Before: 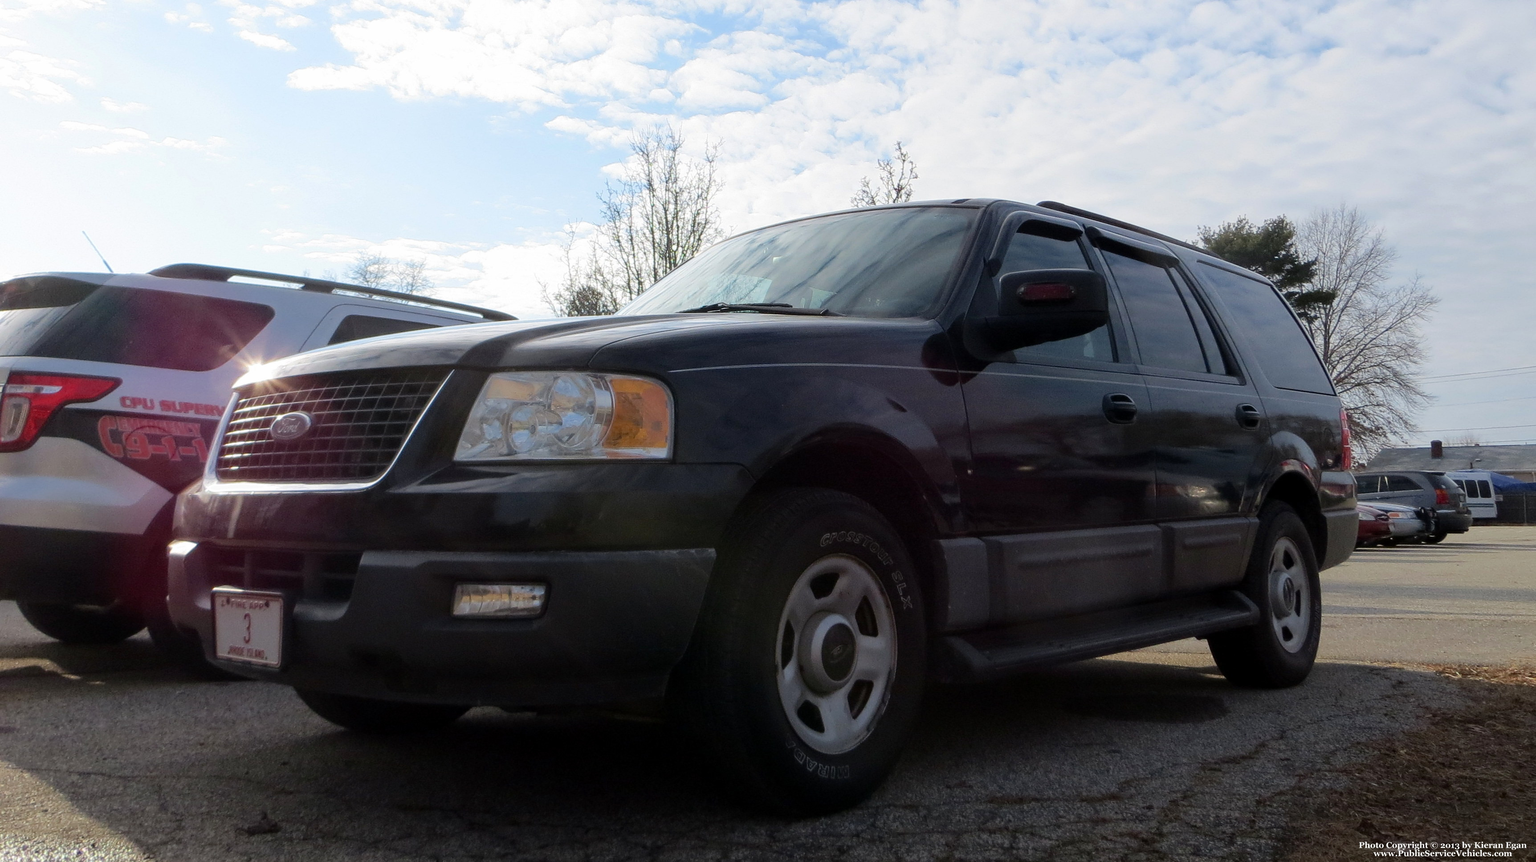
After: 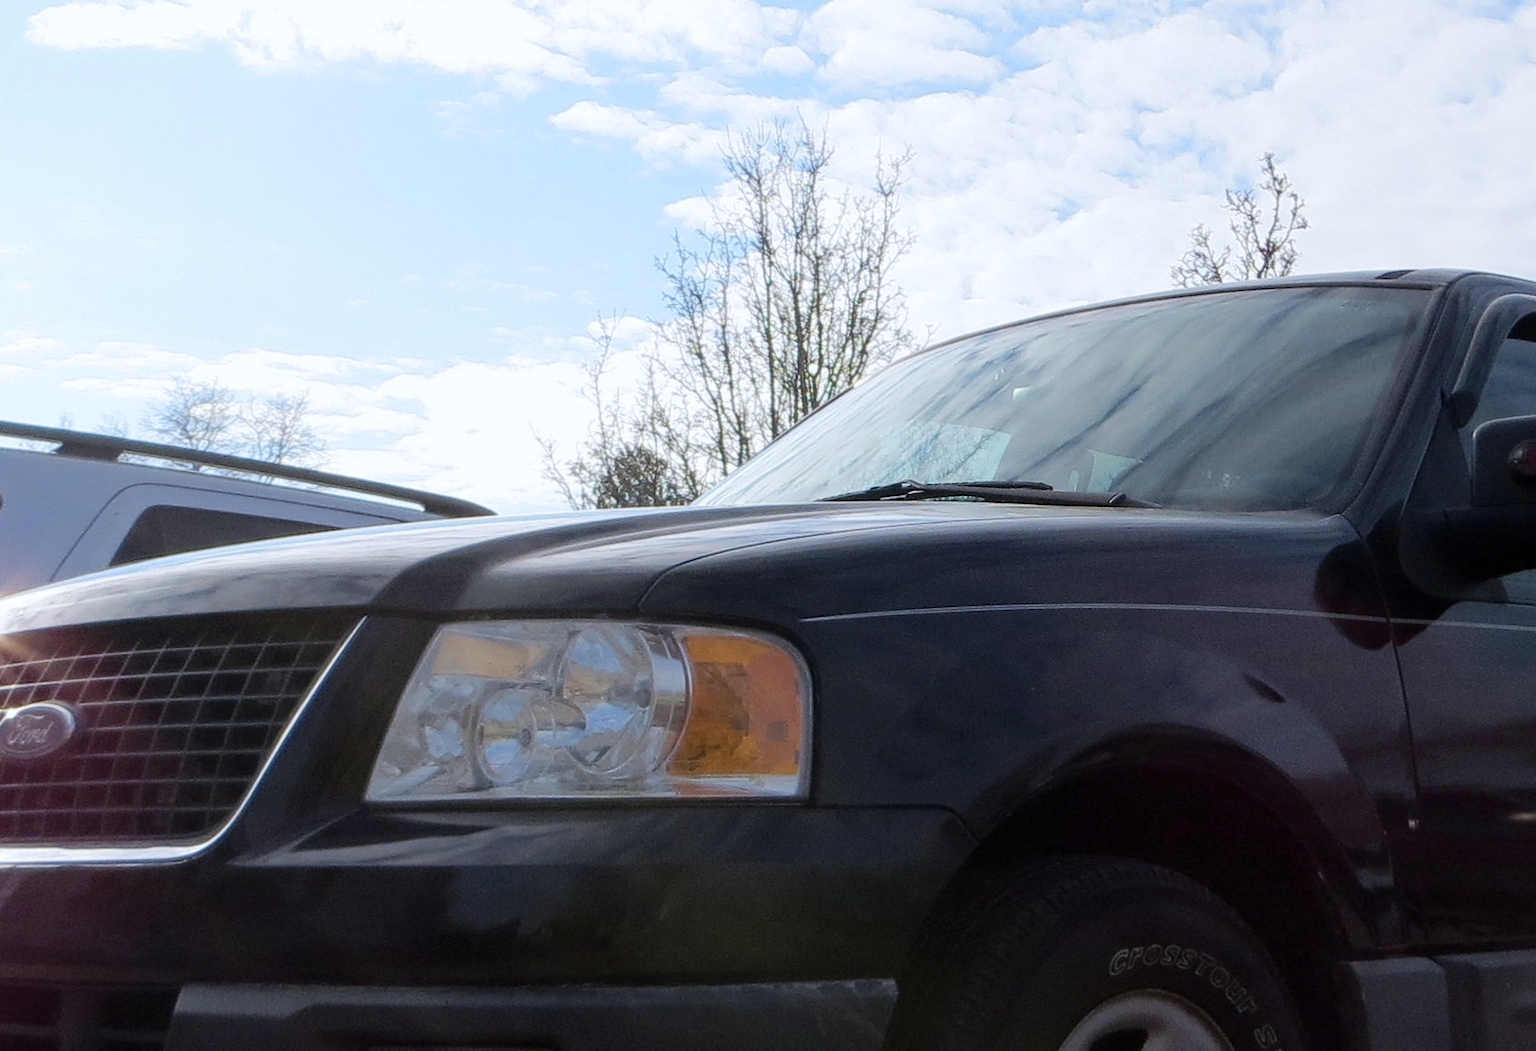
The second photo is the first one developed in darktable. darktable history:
crop: left 17.835%, top 7.675%, right 32.881%, bottom 32.213%
white balance: red 0.976, blue 1.04
